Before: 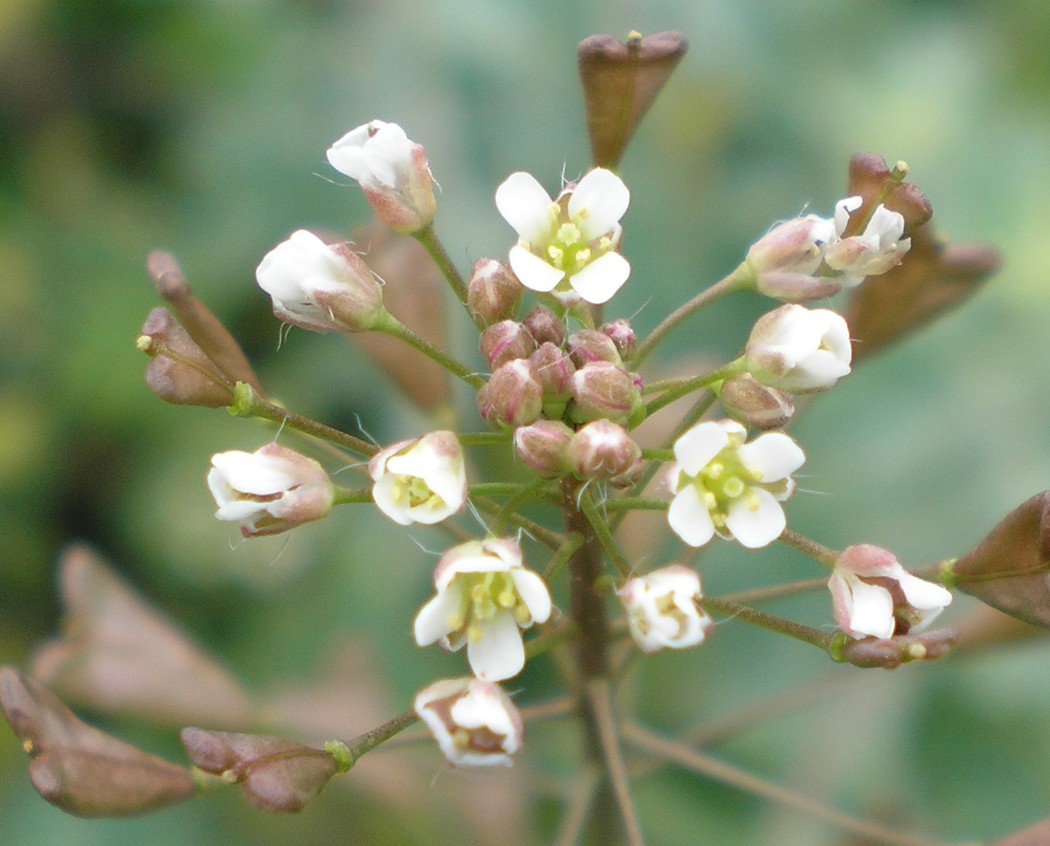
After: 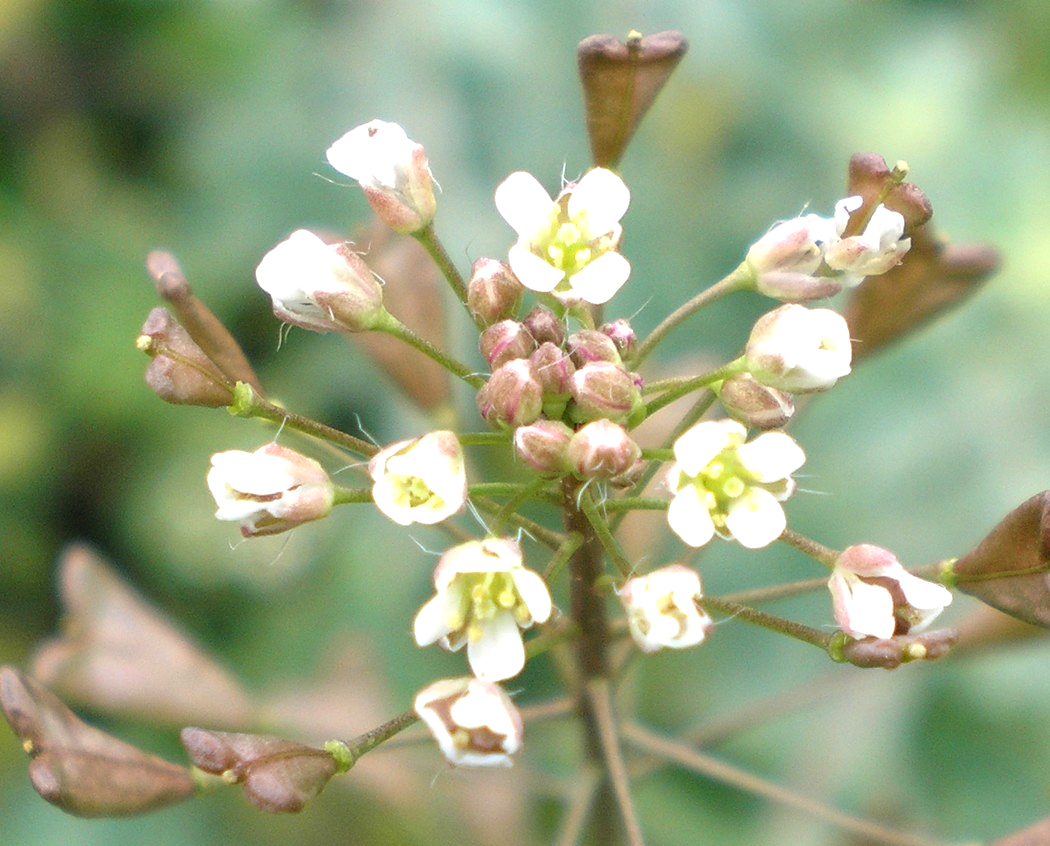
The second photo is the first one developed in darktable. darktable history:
exposure: exposure 0.493 EV, compensate highlight preservation false
local contrast: on, module defaults
